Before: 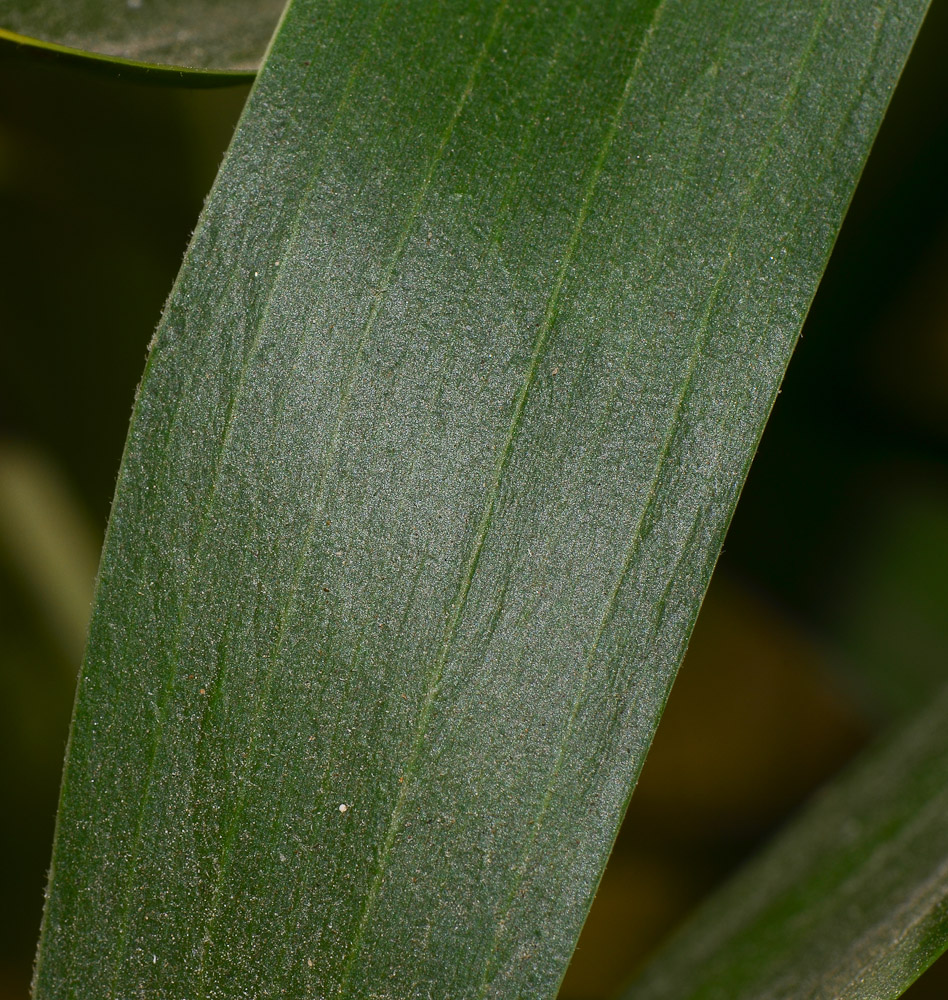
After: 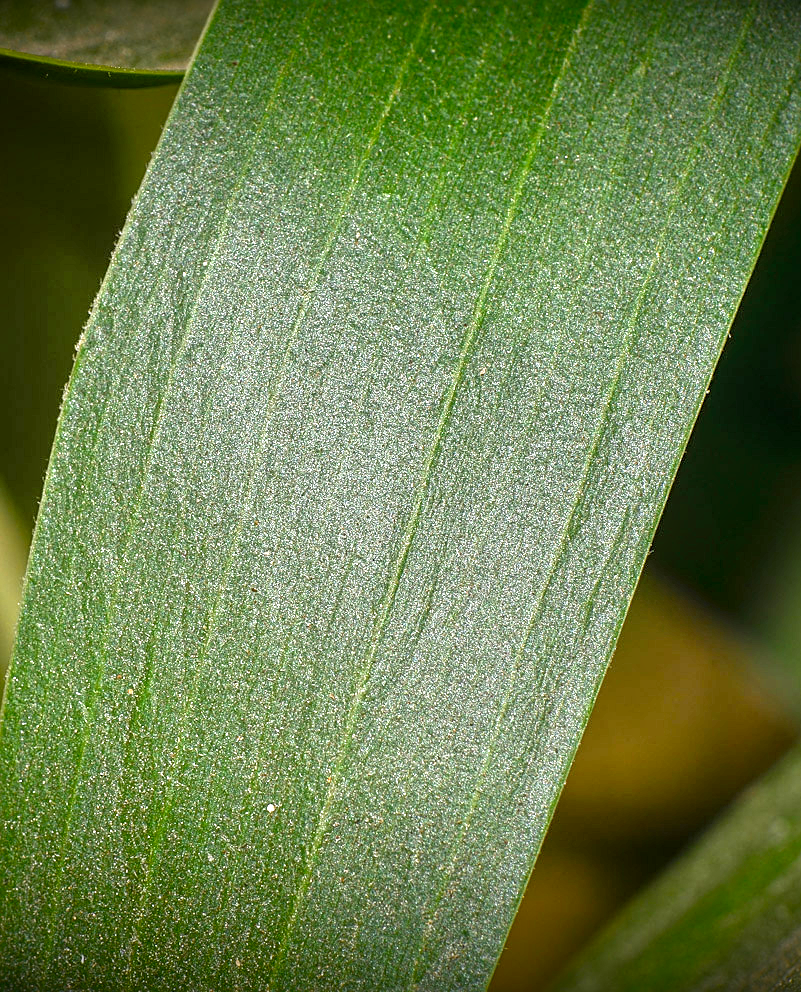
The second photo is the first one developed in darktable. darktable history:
crop: left 7.598%, right 7.873%
sharpen: on, module defaults
tone equalizer: -7 EV 0.15 EV, -6 EV 0.6 EV, -5 EV 1.15 EV, -4 EV 1.33 EV, -3 EV 1.15 EV, -2 EV 0.6 EV, -1 EV 0.15 EV, mask exposure compensation -0.5 EV
vignetting: fall-off start 98.29%, fall-off radius 100%, brightness -1, saturation 0.5, width/height ratio 1.428
exposure: exposure 0.943 EV, compensate highlight preservation false
local contrast: on, module defaults
